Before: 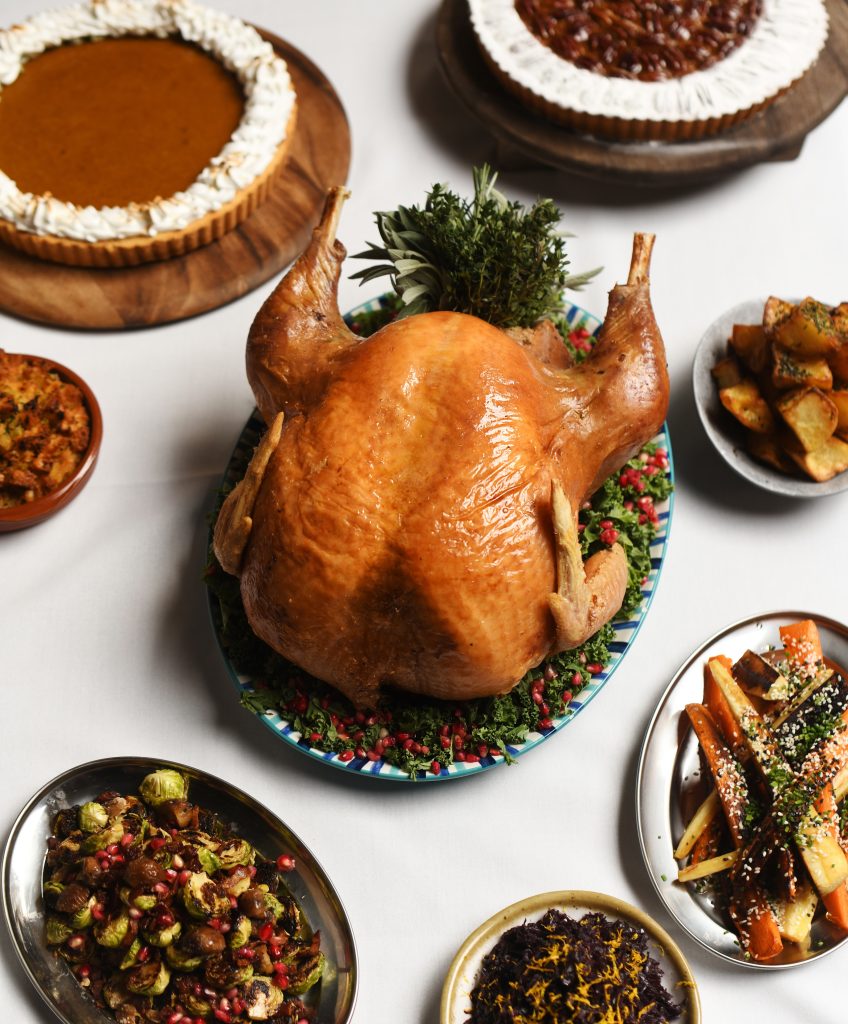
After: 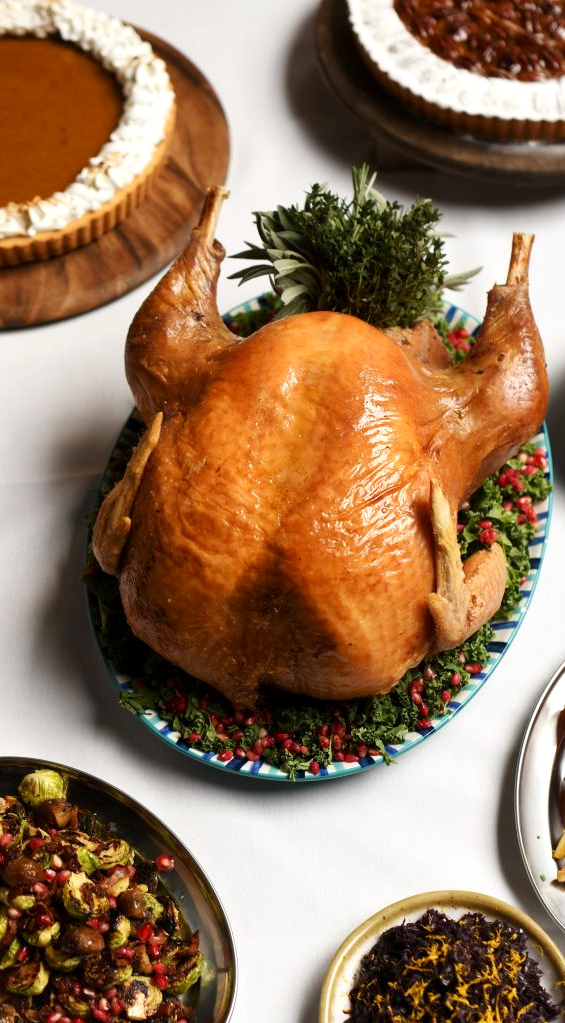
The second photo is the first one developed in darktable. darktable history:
exposure: black level correction 0.002, exposure 0.15 EV, compensate highlight preservation false
crop and rotate: left 14.385%, right 18.948%
